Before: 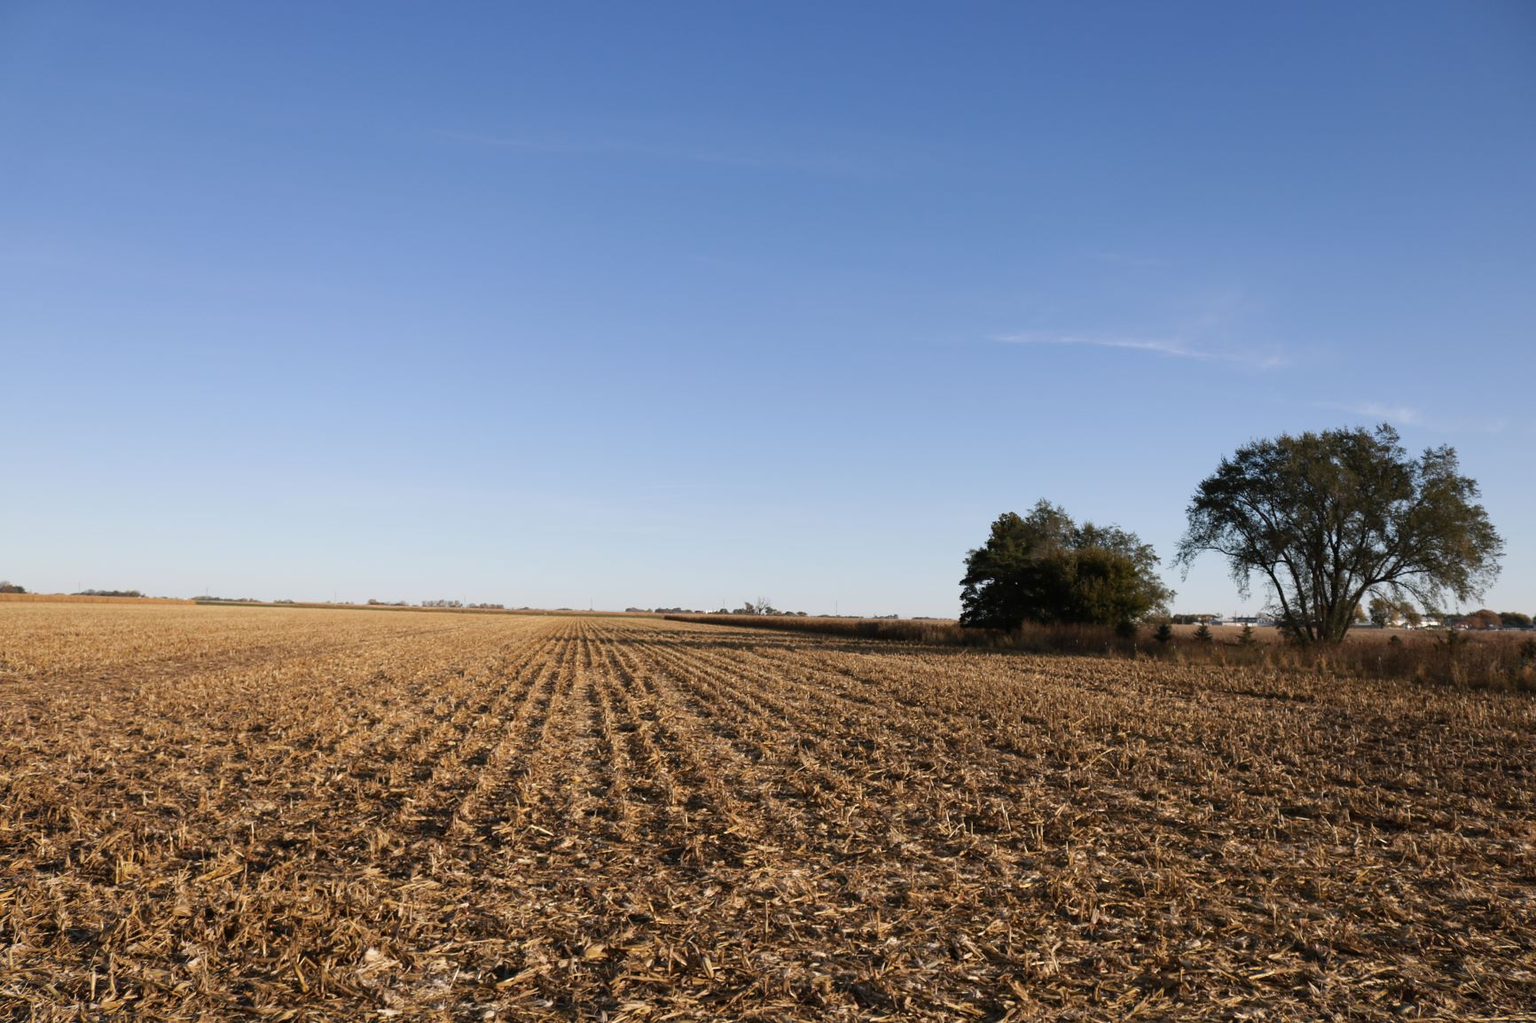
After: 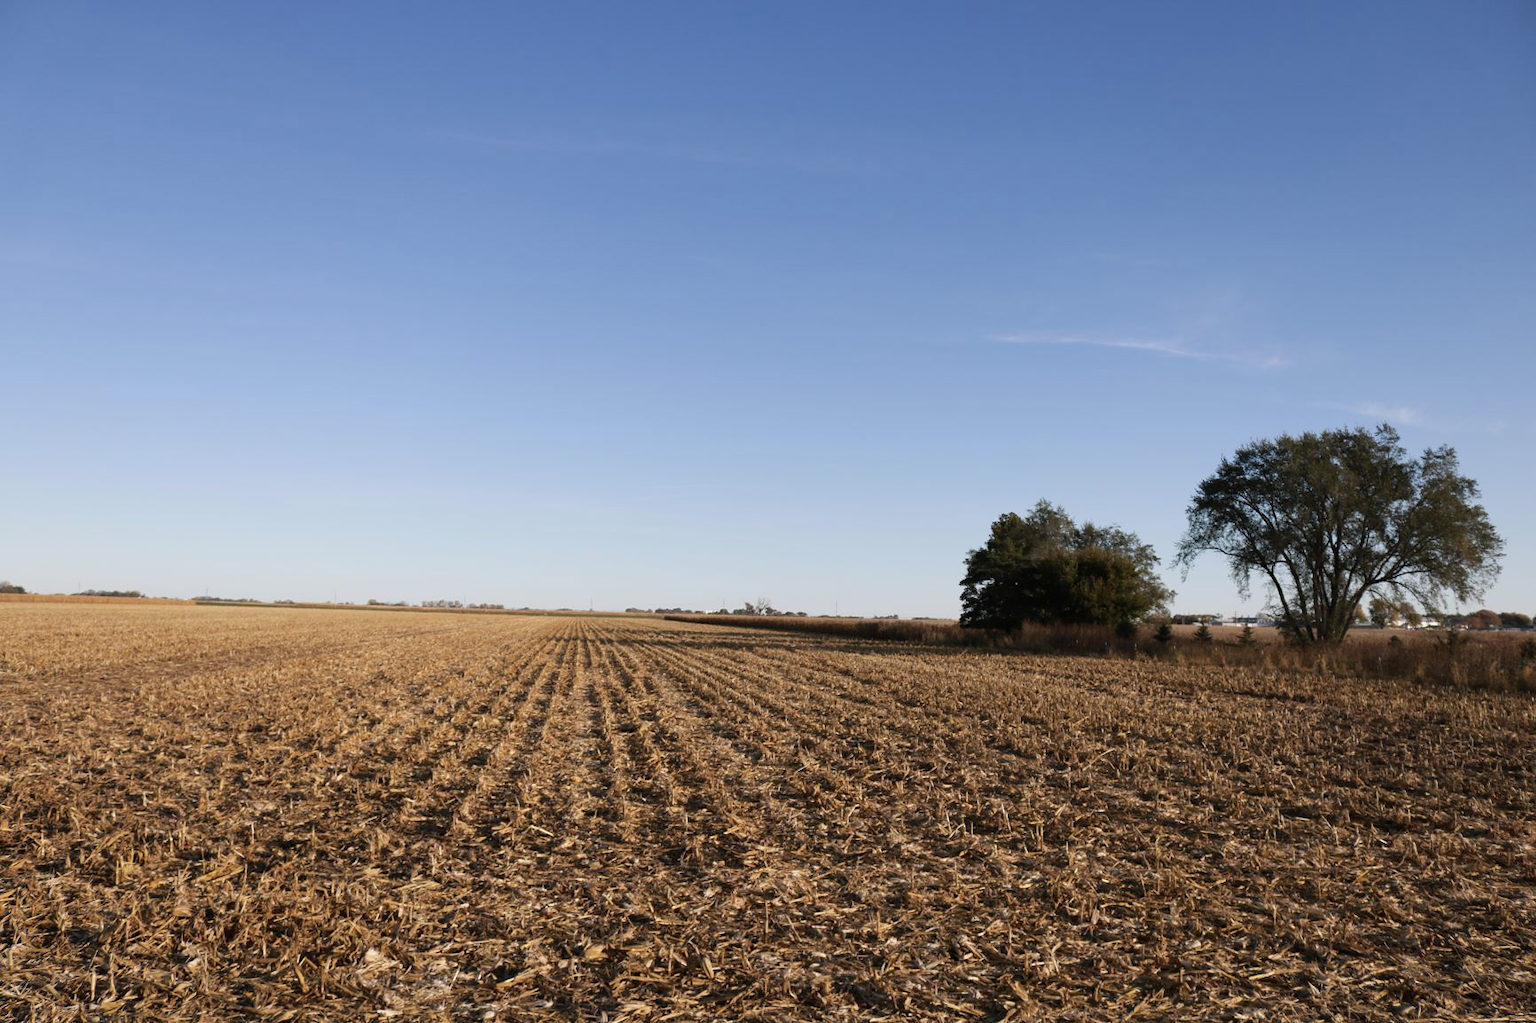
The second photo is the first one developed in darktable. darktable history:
contrast brightness saturation: saturation -0.061
